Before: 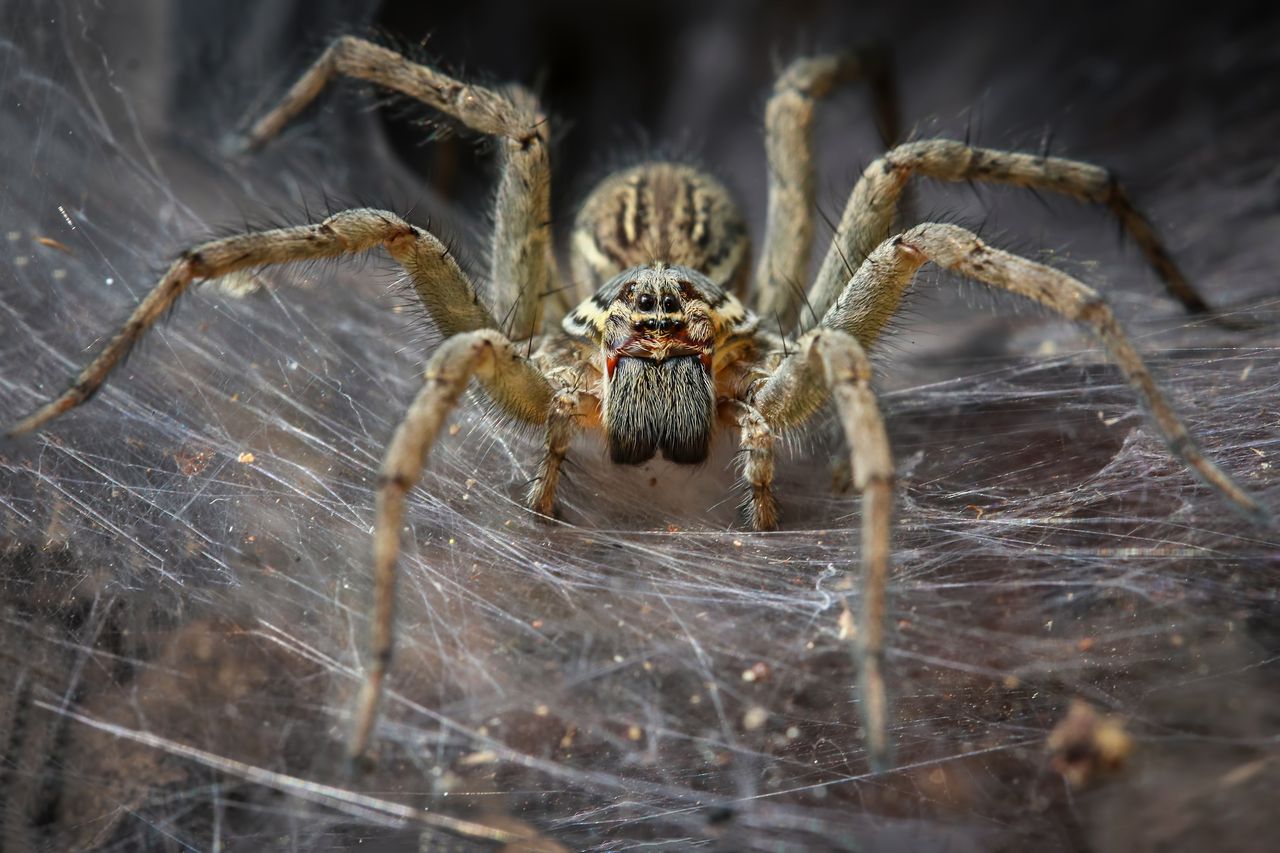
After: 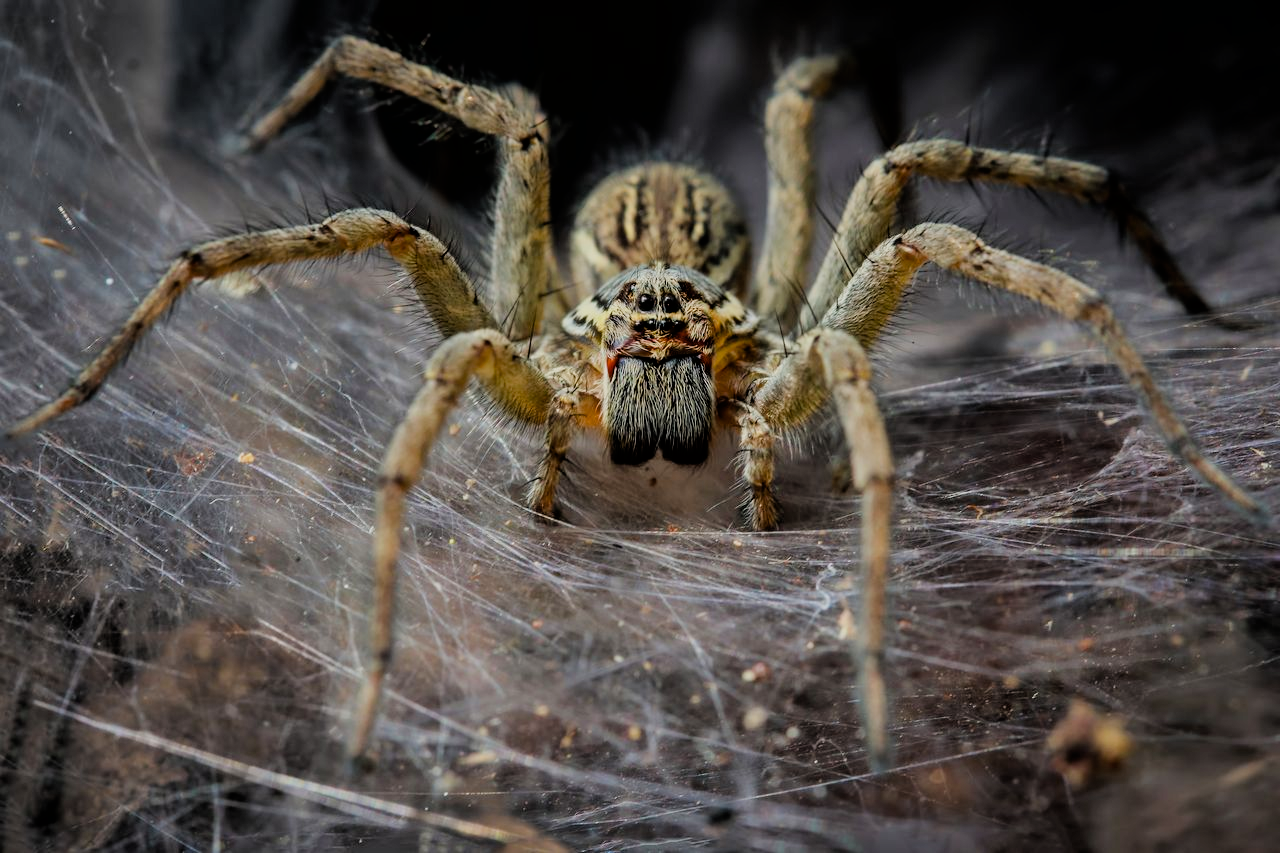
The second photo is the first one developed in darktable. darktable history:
filmic rgb: black relative exposure -5 EV, hardness 2.88, contrast 1.1
color balance rgb: linear chroma grading › shadows -8%, linear chroma grading › global chroma 10%, perceptual saturation grading › global saturation 2%, perceptual saturation grading › highlights -2%, perceptual saturation grading › mid-tones 4%, perceptual saturation grading › shadows 8%, perceptual brilliance grading › global brilliance 2%, perceptual brilliance grading › highlights -4%, global vibrance 16%, saturation formula JzAzBz (2021)
vignetting: fall-off start 116.67%, fall-off radius 59.26%, brightness -0.31, saturation -0.056
